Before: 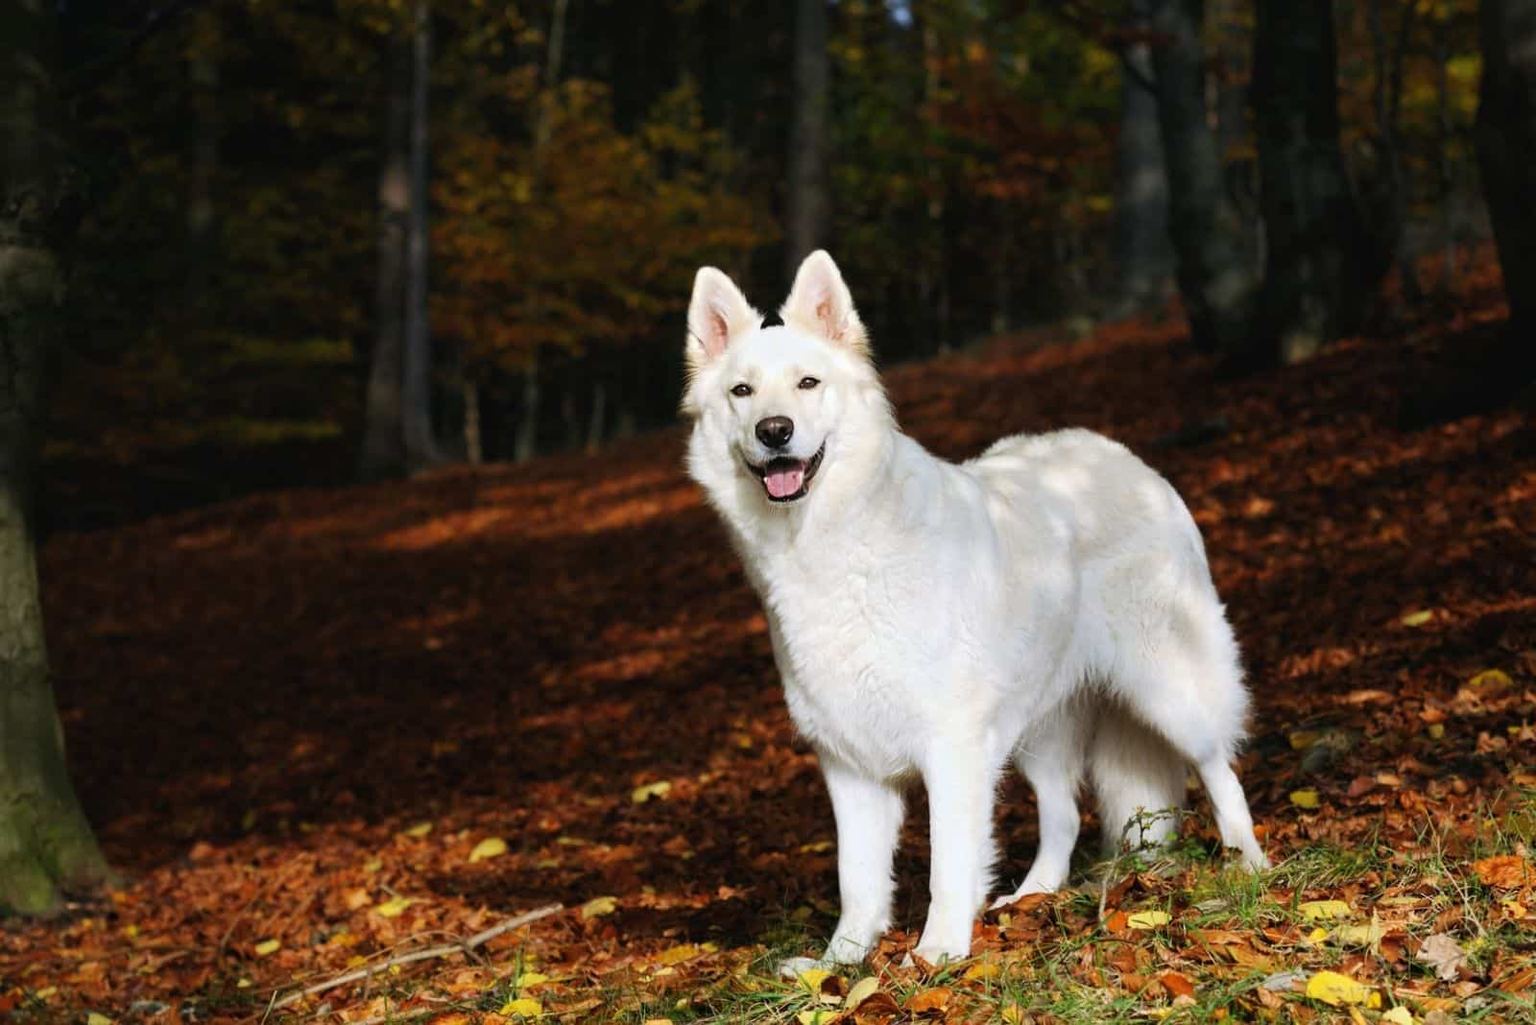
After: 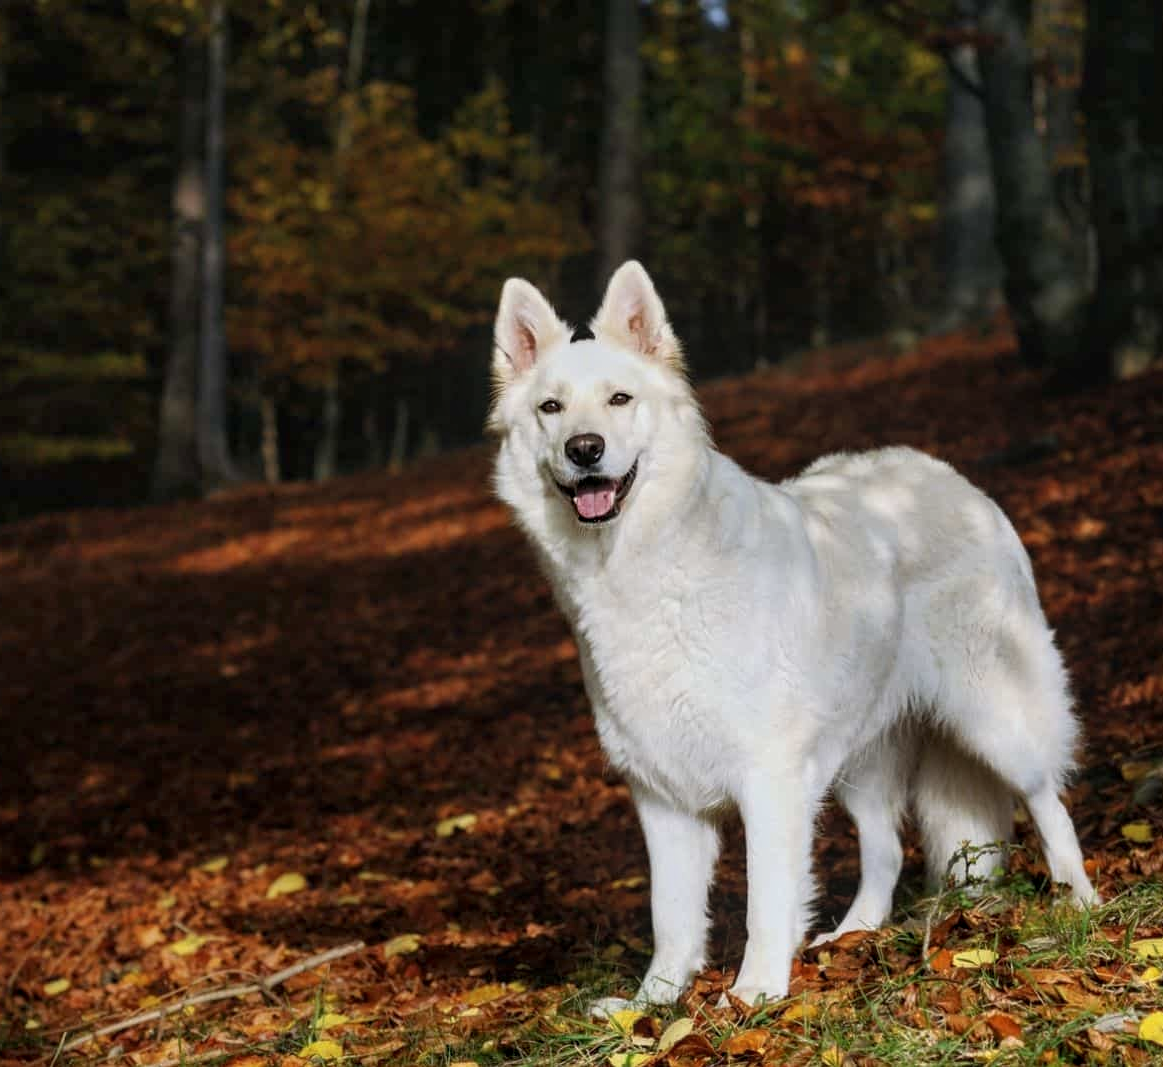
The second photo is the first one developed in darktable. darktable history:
crop: left 13.884%, right 13.407%
local contrast: detail 130%
tone equalizer: -8 EV 0.231 EV, -7 EV 0.447 EV, -6 EV 0.412 EV, -5 EV 0.226 EV, -3 EV -0.258 EV, -2 EV -0.441 EV, -1 EV -0.418 EV, +0 EV -0.246 EV, smoothing diameter 24.99%, edges refinement/feathering 13.05, preserve details guided filter
